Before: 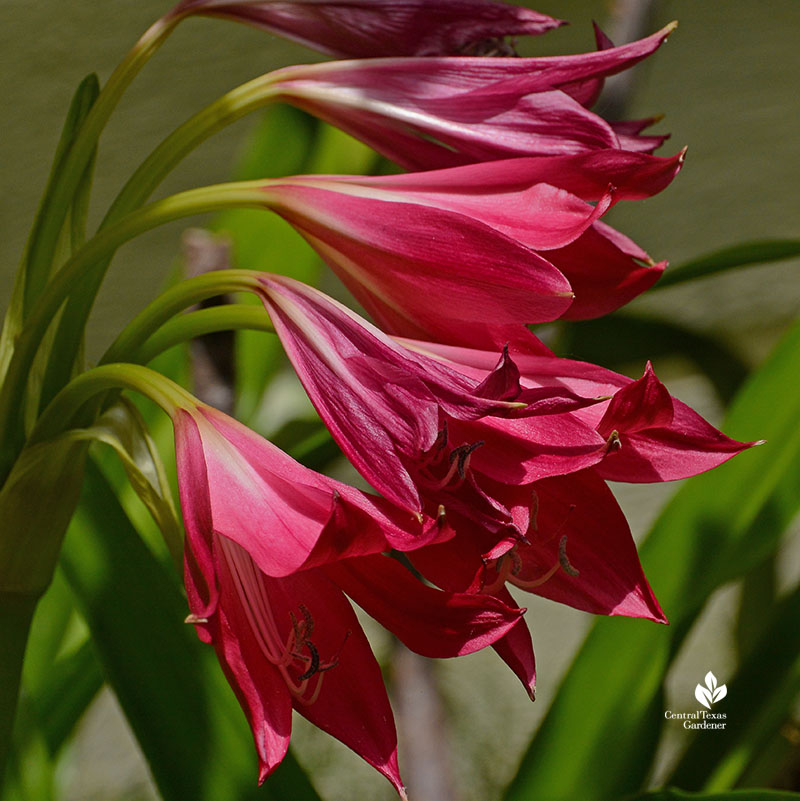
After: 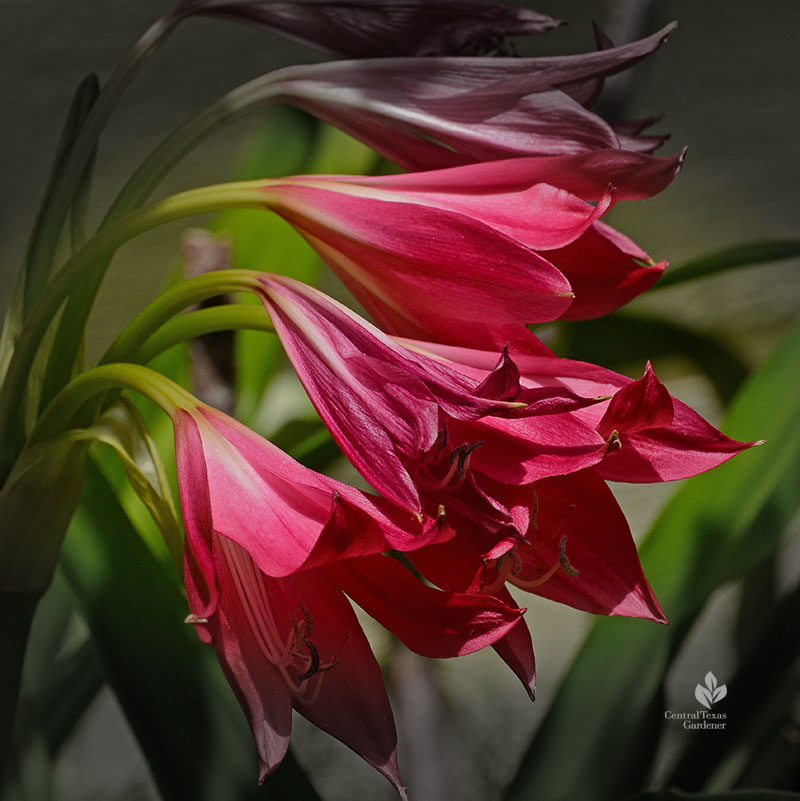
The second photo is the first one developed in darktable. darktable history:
vignetting: fall-off start 79.58%, brightness -0.625, saturation -0.679, width/height ratio 1.328, dithering 16-bit output
